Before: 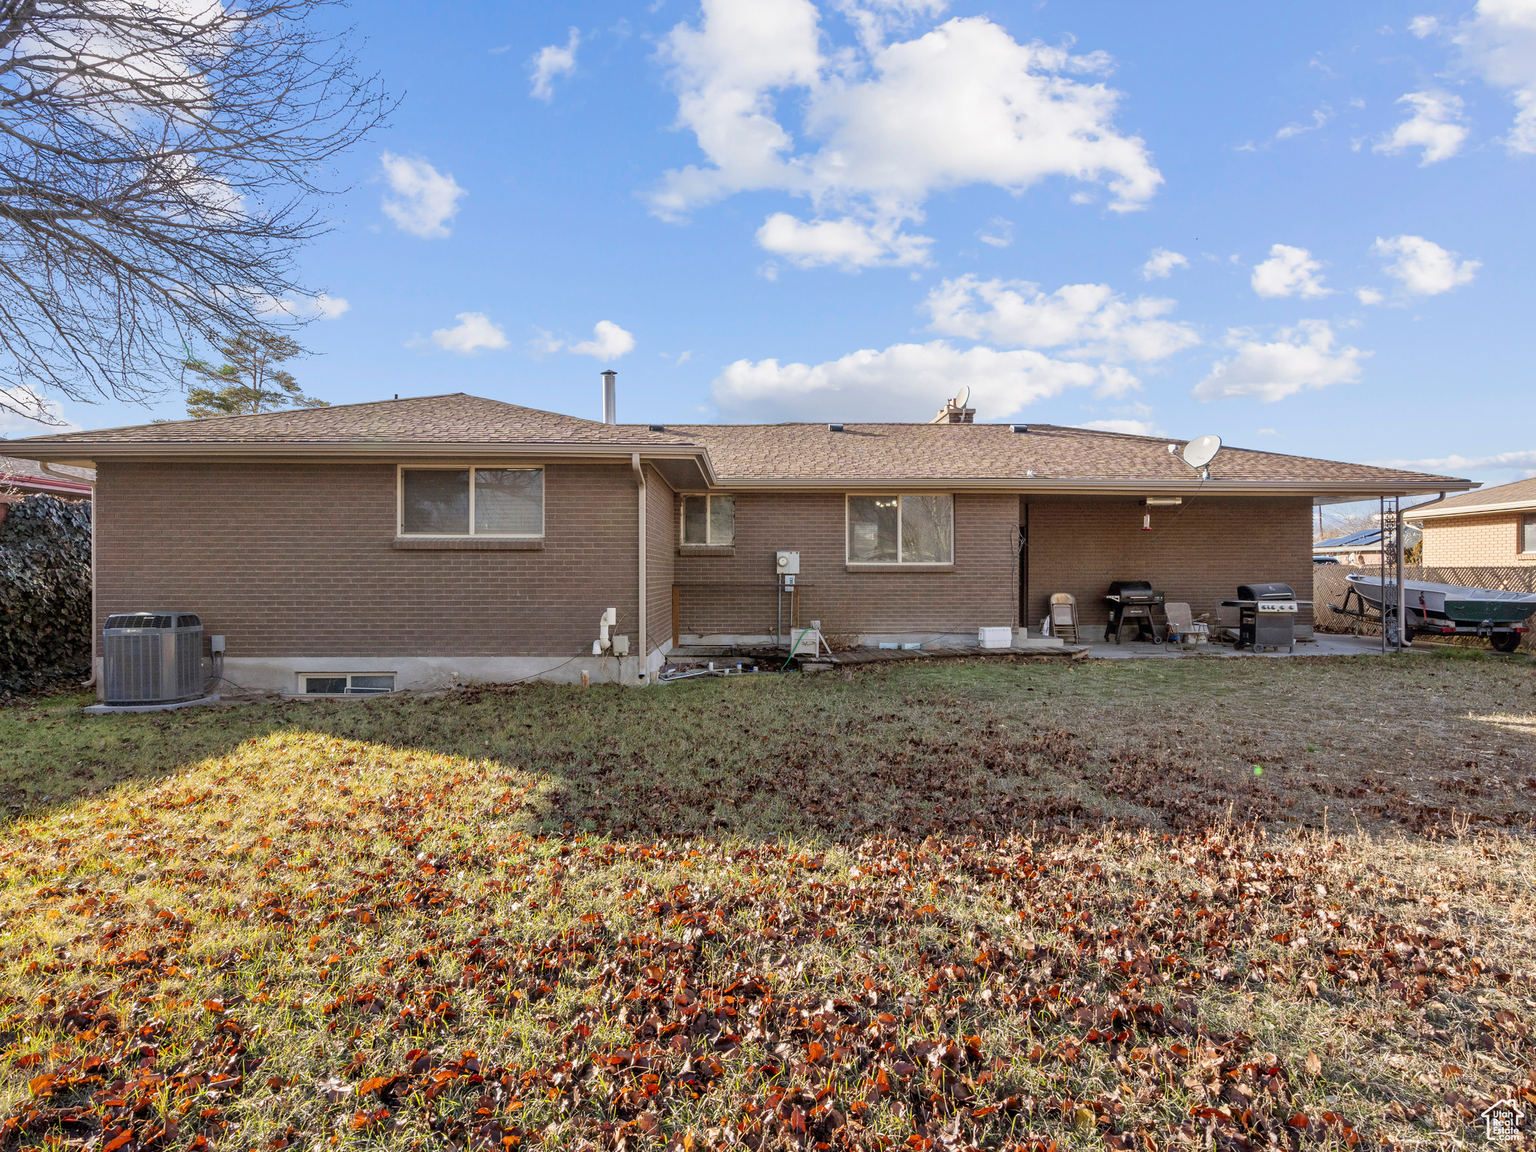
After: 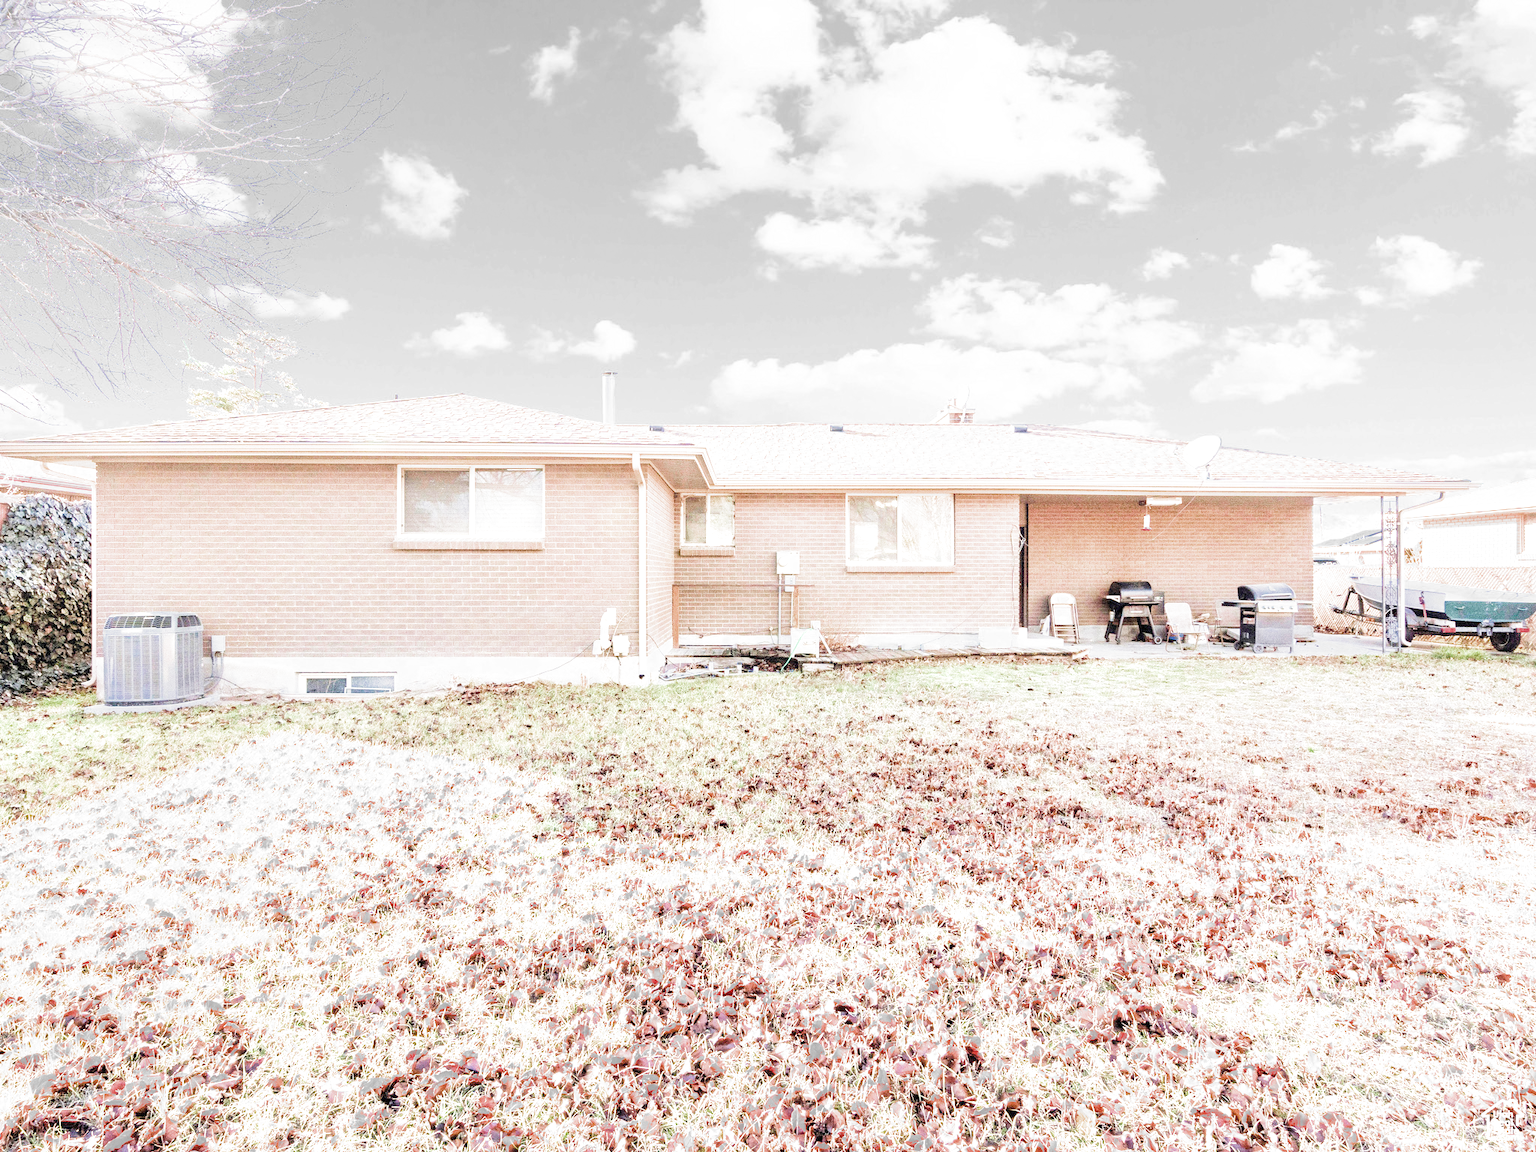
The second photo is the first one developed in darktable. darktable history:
filmic rgb: black relative exposure -7.65 EV, white relative exposure 4.56 EV, hardness 3.61, add noise in highlights 0.001, color science v3 (2019), use custom middle-gray values true, iterations of high-quality reconstruction 0, contrast in highlights soft
exposure: black level correction 0, exposure 3.93 EV, compensate highlight preservation false
